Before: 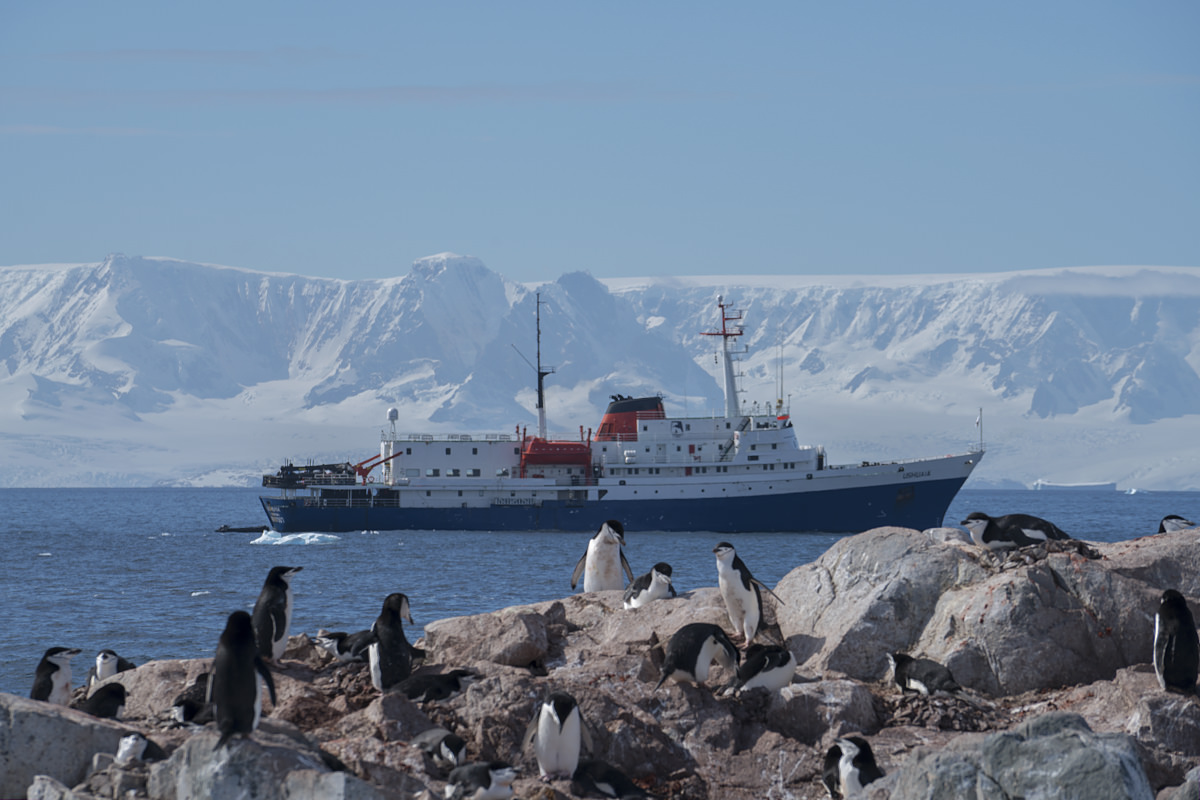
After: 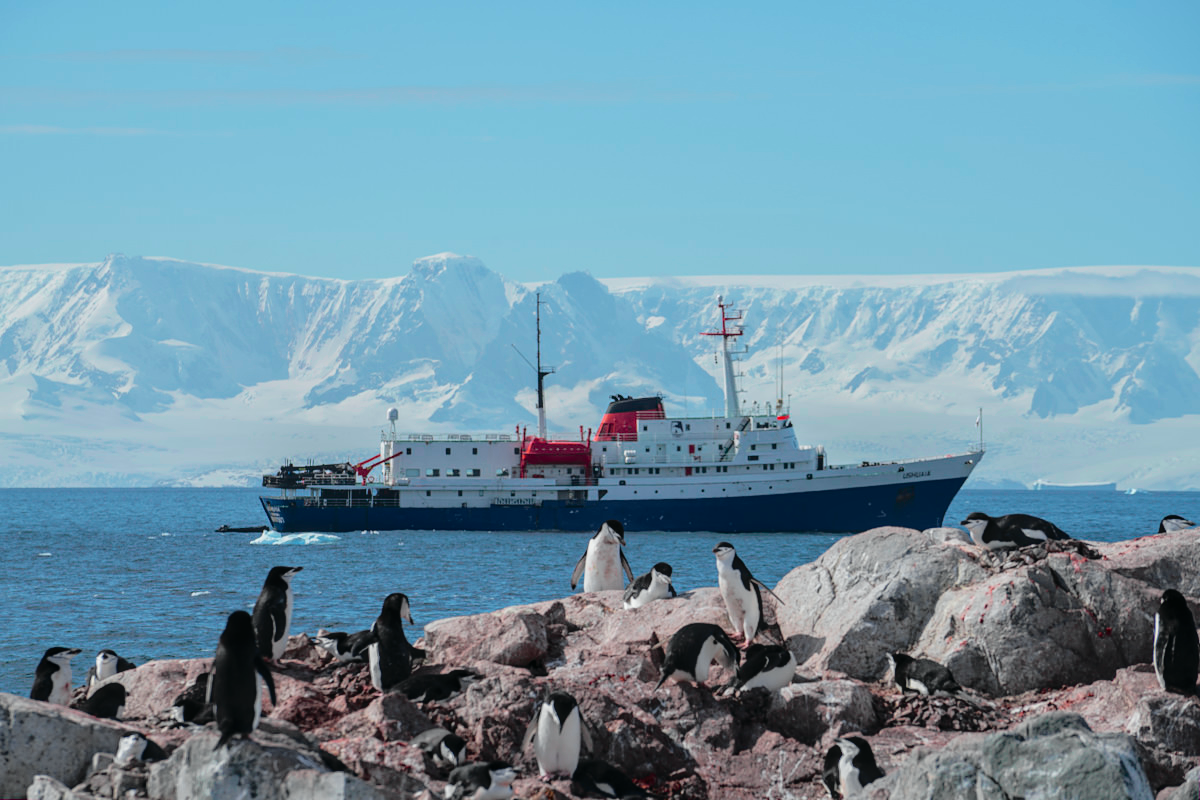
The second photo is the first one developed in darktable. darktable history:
tone curve: curves: ch0 [(0, 0) (0.135, 0.09) (0.326, 0.386) (0.489, 0.573) (0.663, 0.749) (0.854, 0.897) (1, 0.974)]; ch1 [(0, 0) (0.366, 0.367) (0.475, 0.453) (0.494, 0.493) (0.504, 0.497) (0.544, 0.569) (0.562, 0.605) (0.622, 0.694) (1, 1)]; ch2 [(0, 0) (0.333, 0.346) (0.375, 0.375) (0.424, 0.43) (0.476, 0.492) (0.502, 0.503) (0.533, 0.534) (0.572, 0.603) (0.605, 0.656) (0.641, 0.709) (1, 1)], color space Lab, independent channels, preserve colors none
local contrast: detail 110%
